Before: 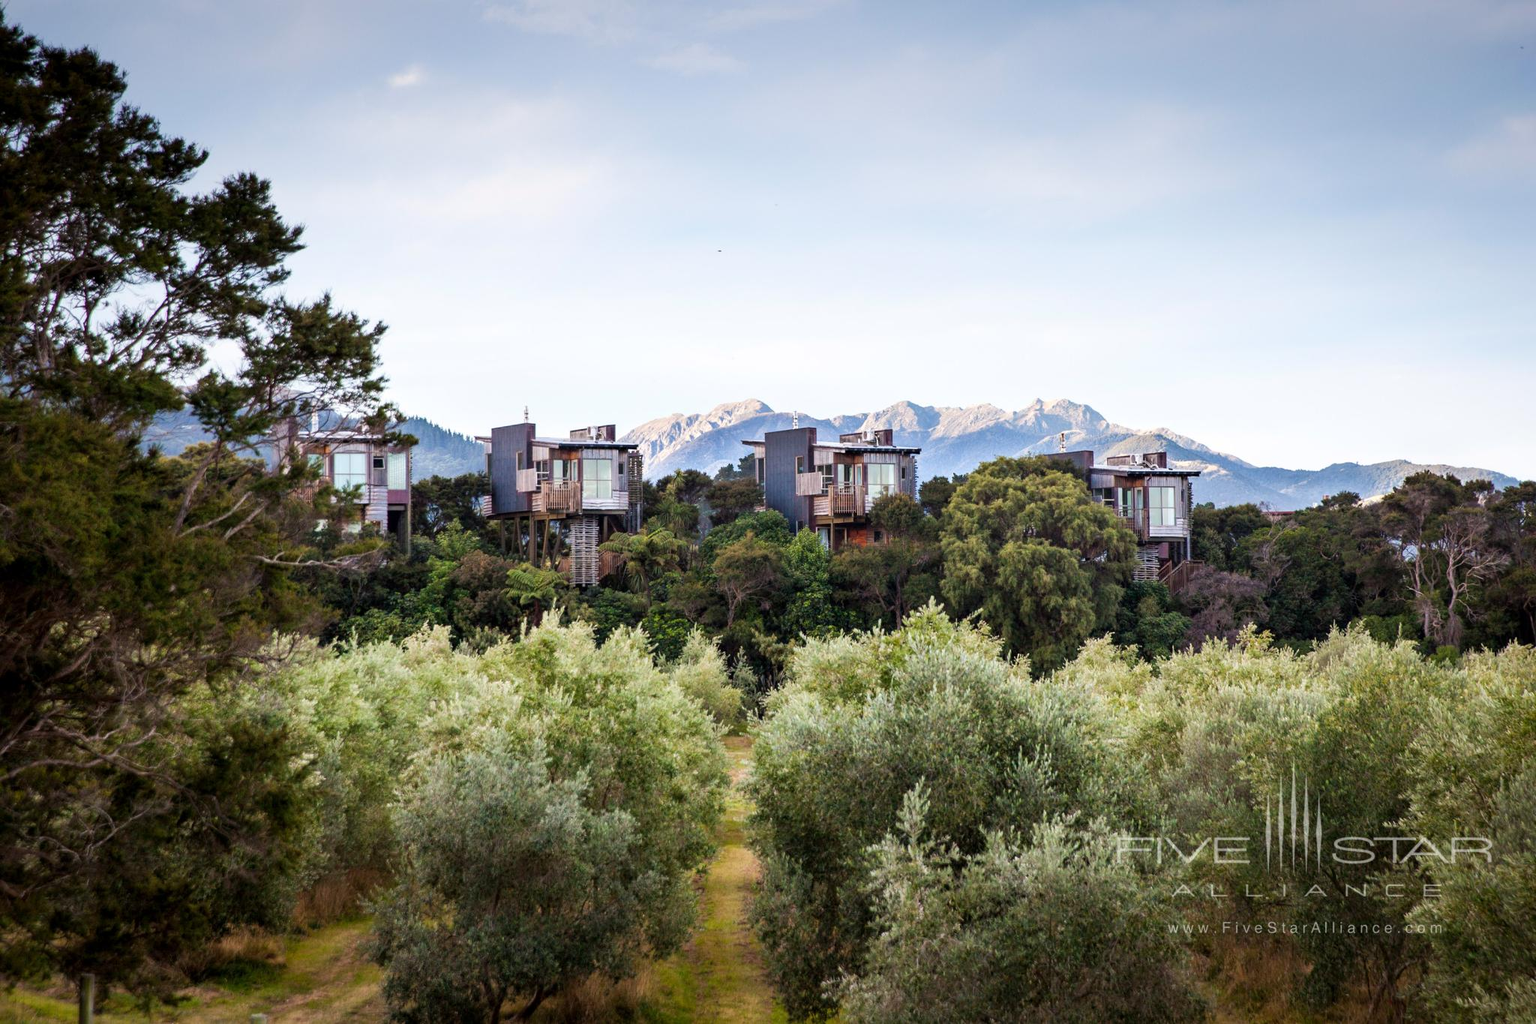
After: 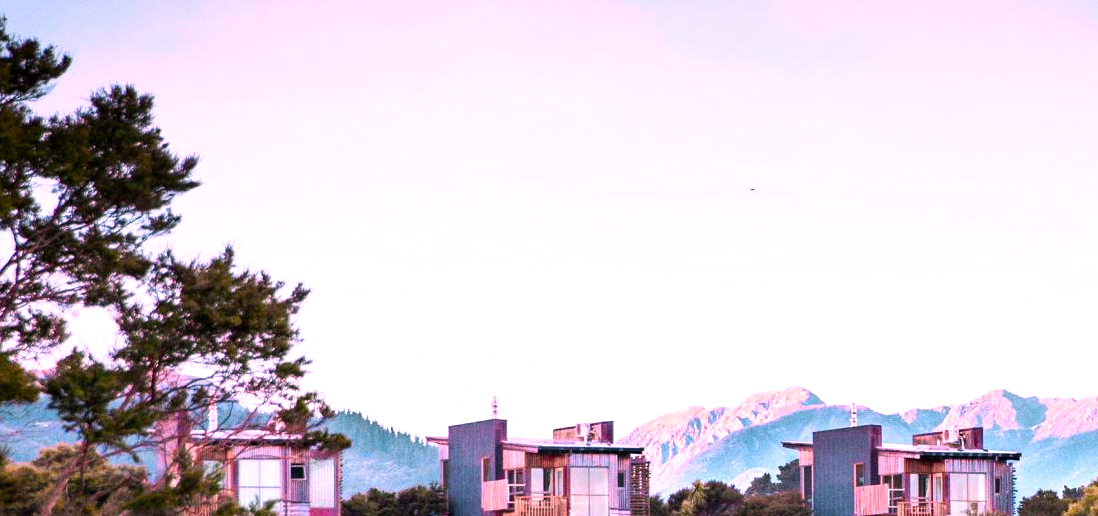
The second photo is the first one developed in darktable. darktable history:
white balance: red 1.188, blue 1.11
color zones: curves: ch0 [(0.257, 0.558) (0.75, 0.565)]; ch1 [(0.004, 0.857) (0.14, 0.416) (0.257, 0.695) (0.442, 0.032) (0.736, 0.266) (0.891, 0.741)]; ch2 [(0, 0.623) (0.112, 0.436) (0.271, 0.474) (0.516, 0.64) (0.743, 0.286)]
grain: coarseness 0.09 ISO
crop: left 10.121%, top 10.631%, right 36.218%, bottom 51.526%
